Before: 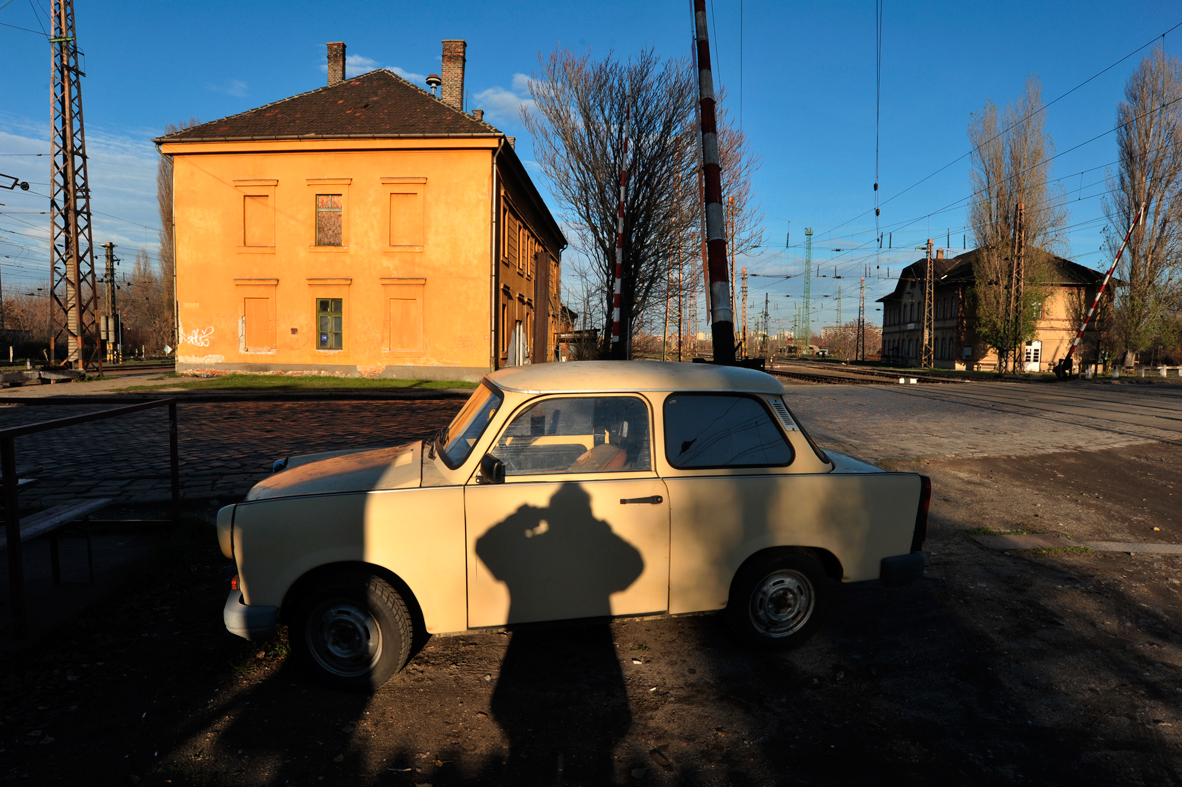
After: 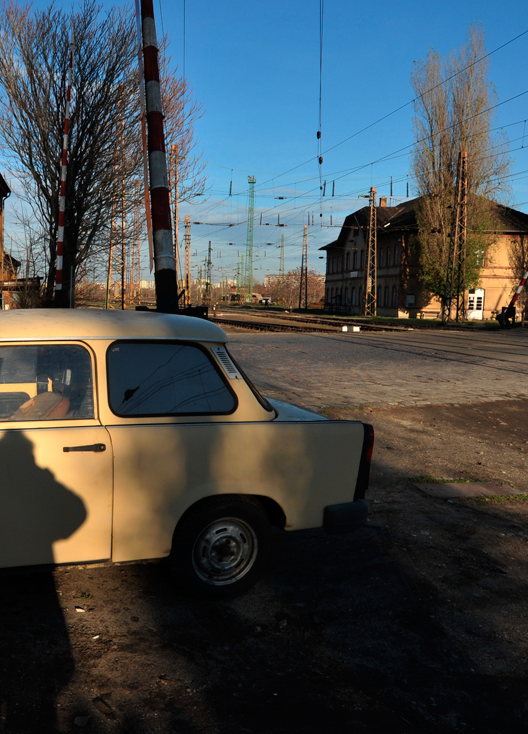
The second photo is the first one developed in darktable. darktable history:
crop: left 47.163%, top 6.644%, right 7.934%
